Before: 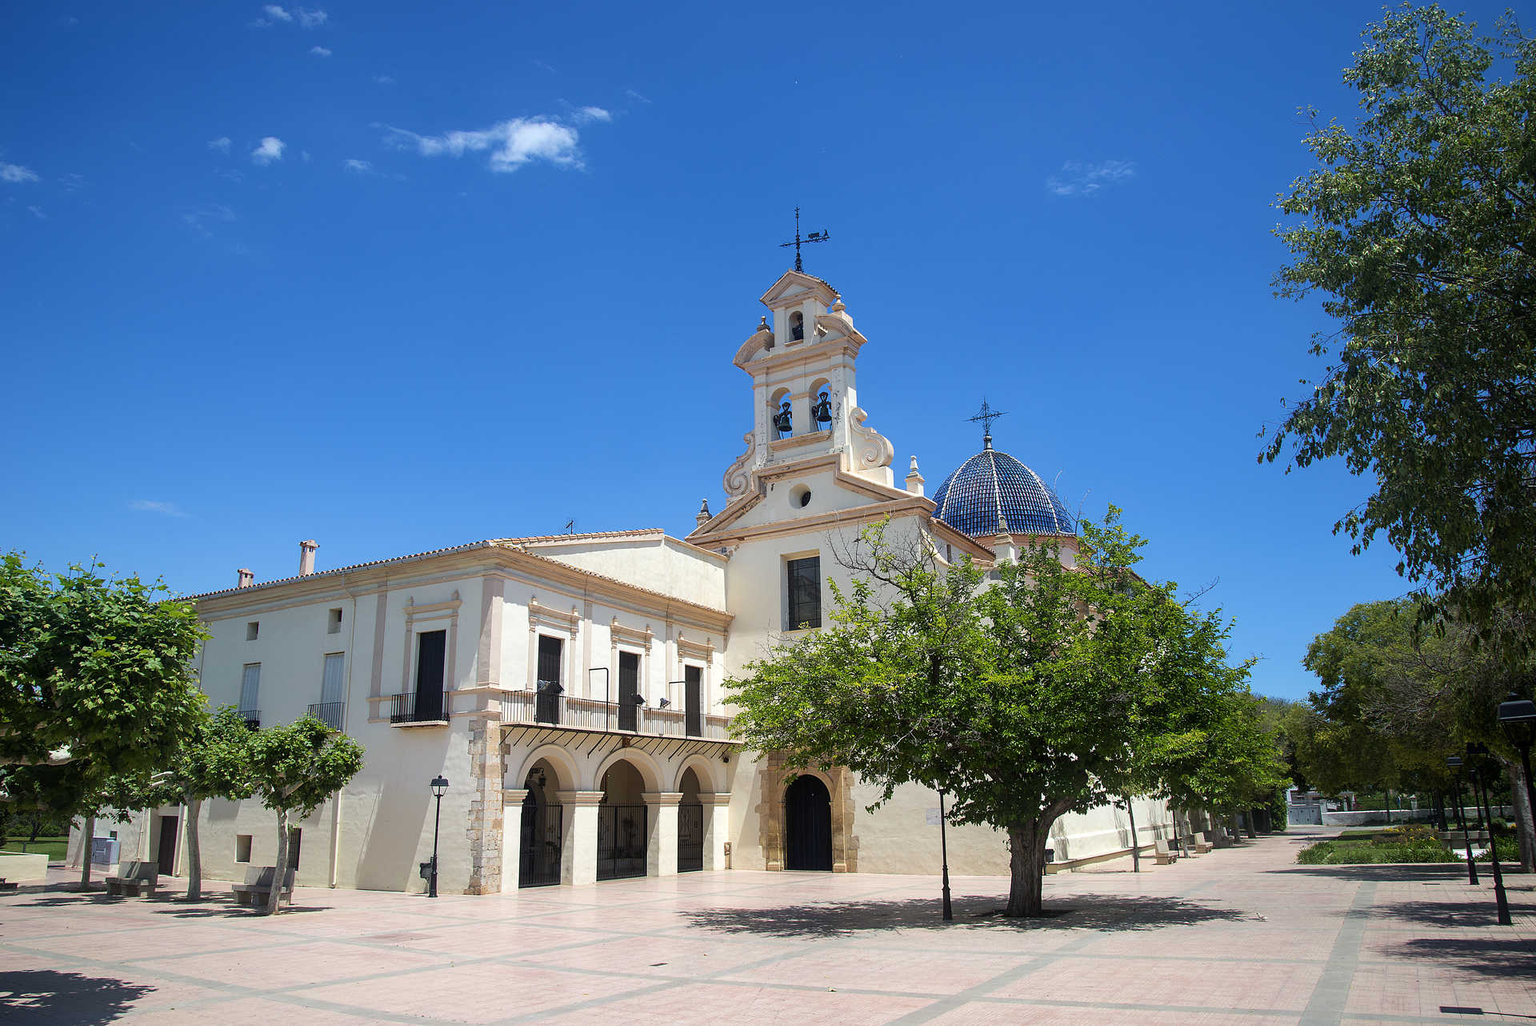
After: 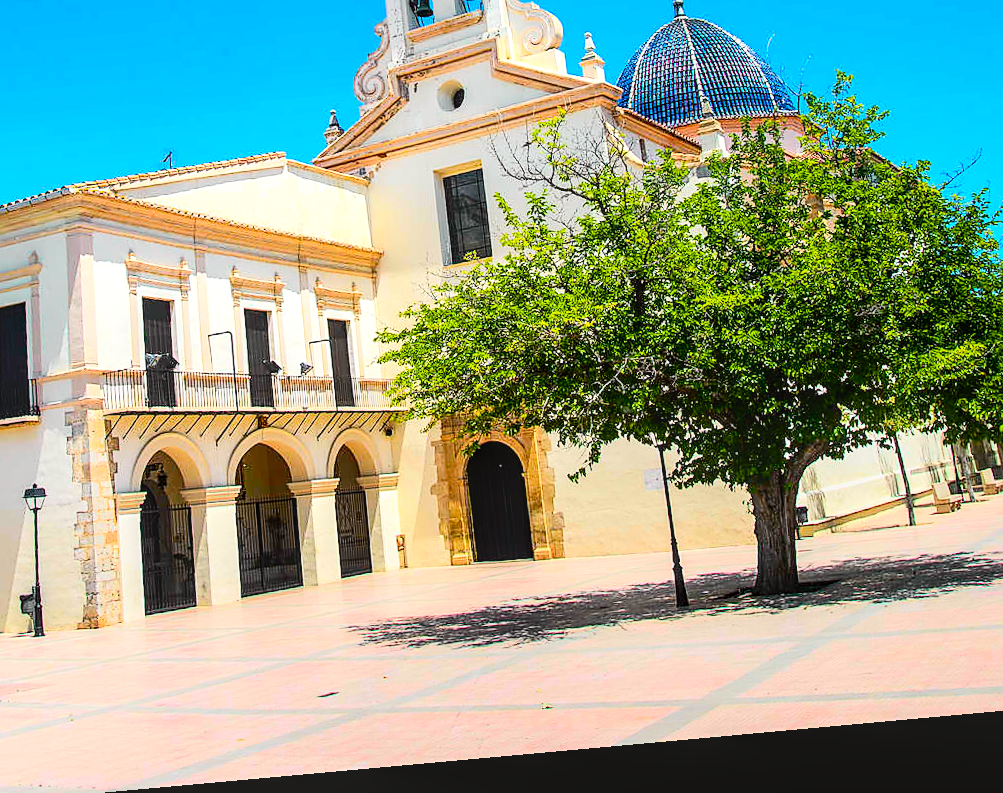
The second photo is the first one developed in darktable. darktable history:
exposure: exposure 0.375 EV, compensate highlight preservation false
sharpen: radius 1.864, amount 0.398, threshold 1.271
color balance rgb: linear chroma grading › global chroma 15%, perceptual saturation grading › global saturation 30%
crop: left 29.672%, top 41.786%, right 20.851%, bottom 3.487%
local contrast: on, module defaults
tone curve: curves: ch0 [(0, 0.008) (0.107, 0.083) (0.283, 0.287) (0.429, 0.51) (0.607, 0.739) (0.789, 0.893) (0.998, 0.978)]; ch1 [(0, 0) (0.323, 0.339) (0.438, 0.427) (0.478, 0.484) (0.502, 0.502) (0.527, 0.525) (0.571, 0.579) (0.608, 0.629) (0.669, 0.704) (0.859, 0.899) (1, 1)]; ch2 [(0, 0) (0.33, 0.347) (0.421, 0.456) (0.473, 0.498) (0.502, 0.504) (0.522, 0.524) (0.549, 0.567) (0.593, 0.626) (0.676, 0.724) (1, 1)], color space Lab, independent channels, preserve colors none
rotate and perspective: rotation -5.2°, automatic cropping off
